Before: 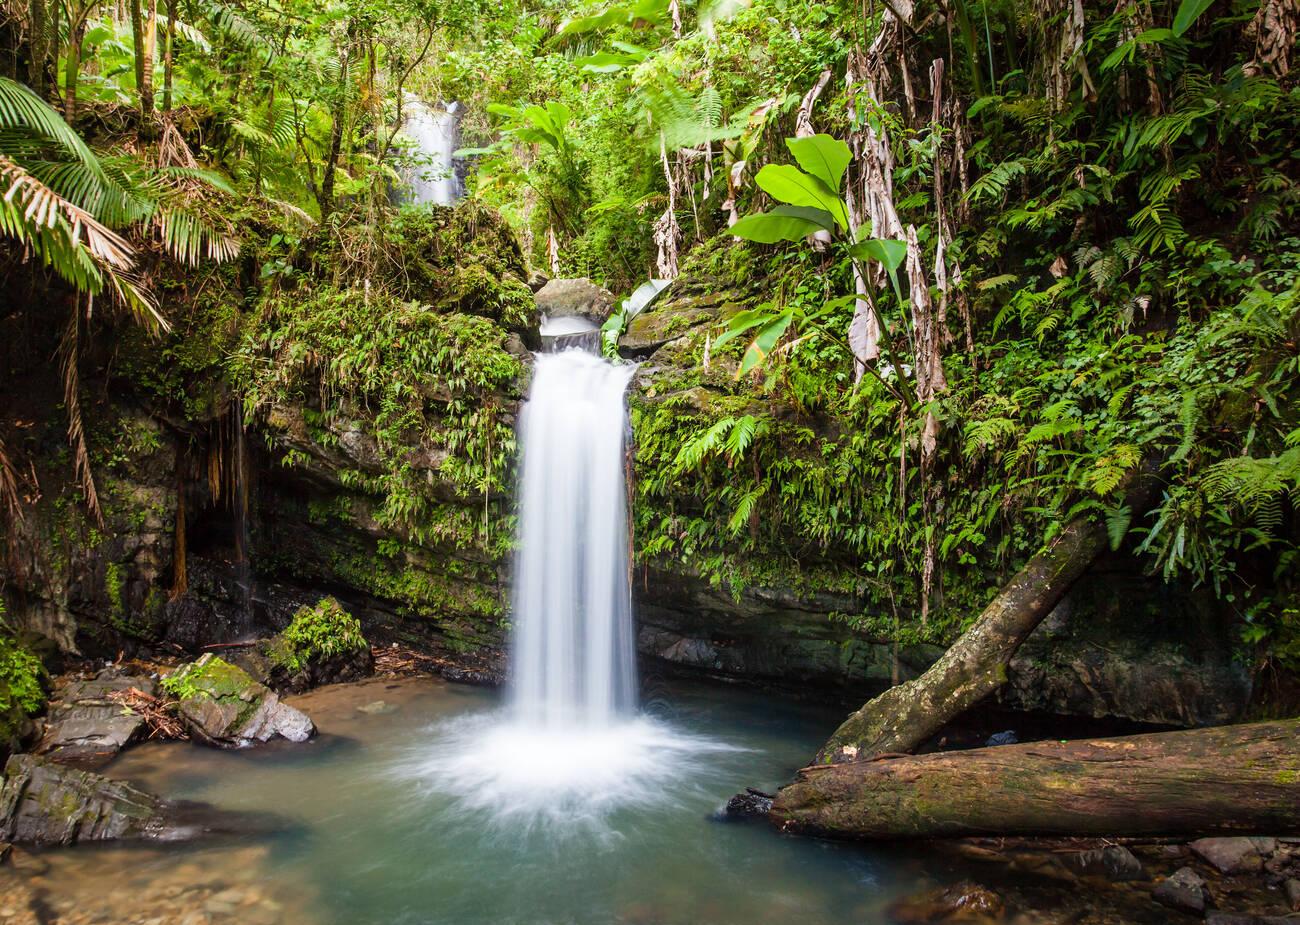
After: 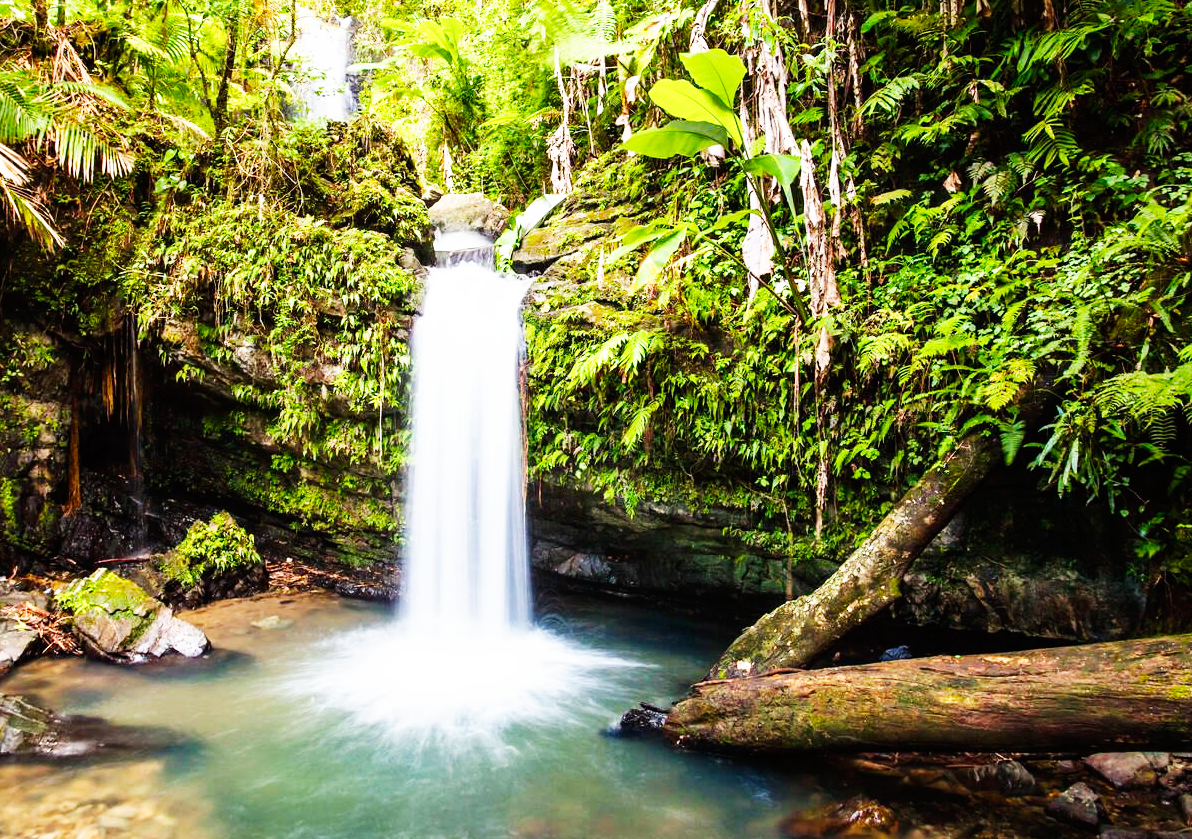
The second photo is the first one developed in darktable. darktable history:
crop and rotate: left 8.262%, top 9.226%
base curve: curves: ch0 [(0, 0) (0.007, 0.004) (0.027, 0.03) (0.046, 0.07) (0.207, 0.54) (0.442, 0.872) (0.673, 0.972) (1, 1)], preserve colors none
